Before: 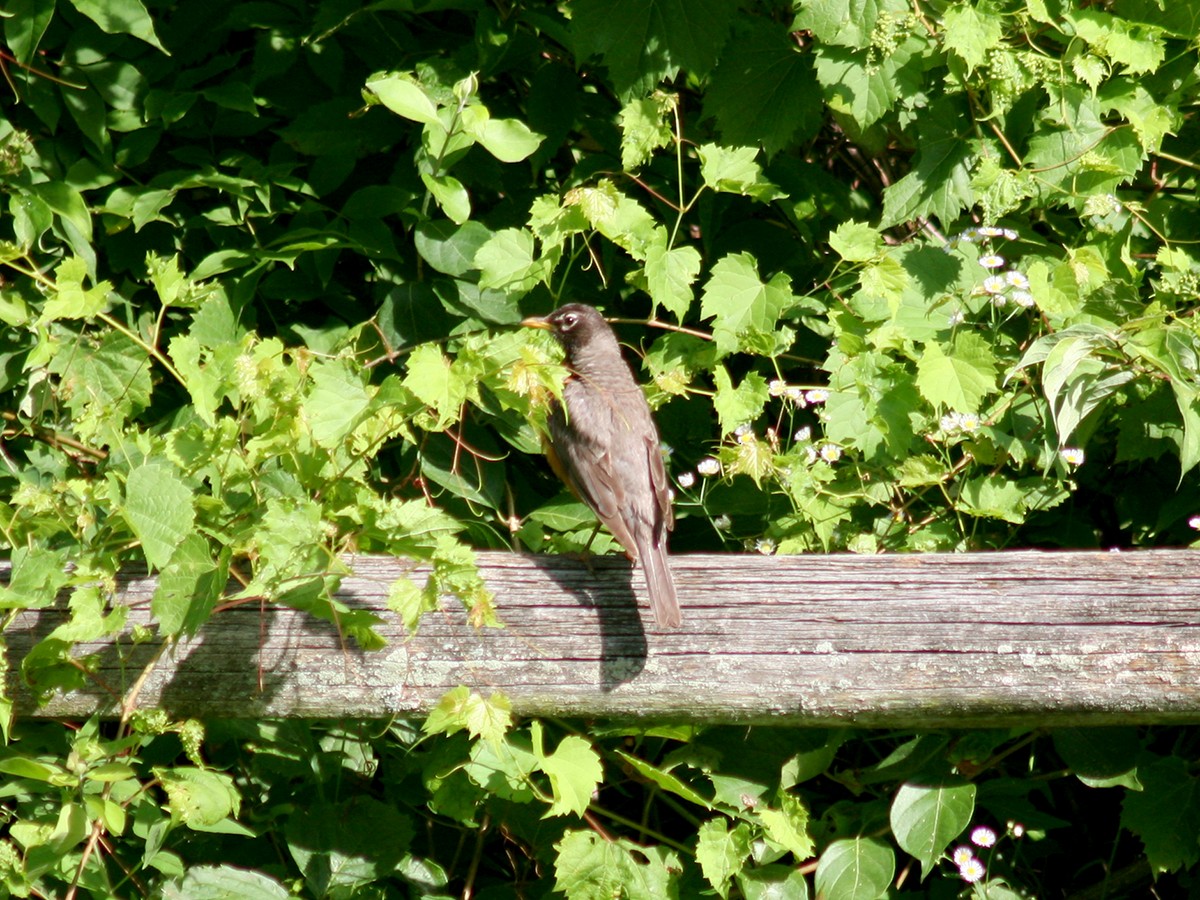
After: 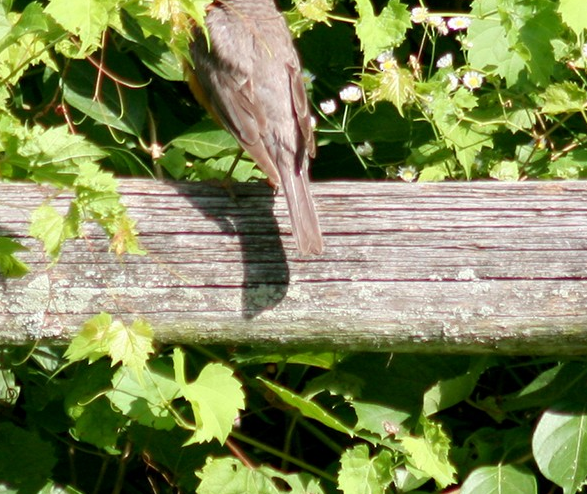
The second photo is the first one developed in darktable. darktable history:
crop: left 29.834%, top 41.509%, right 21.173%, bottom 3.506%
